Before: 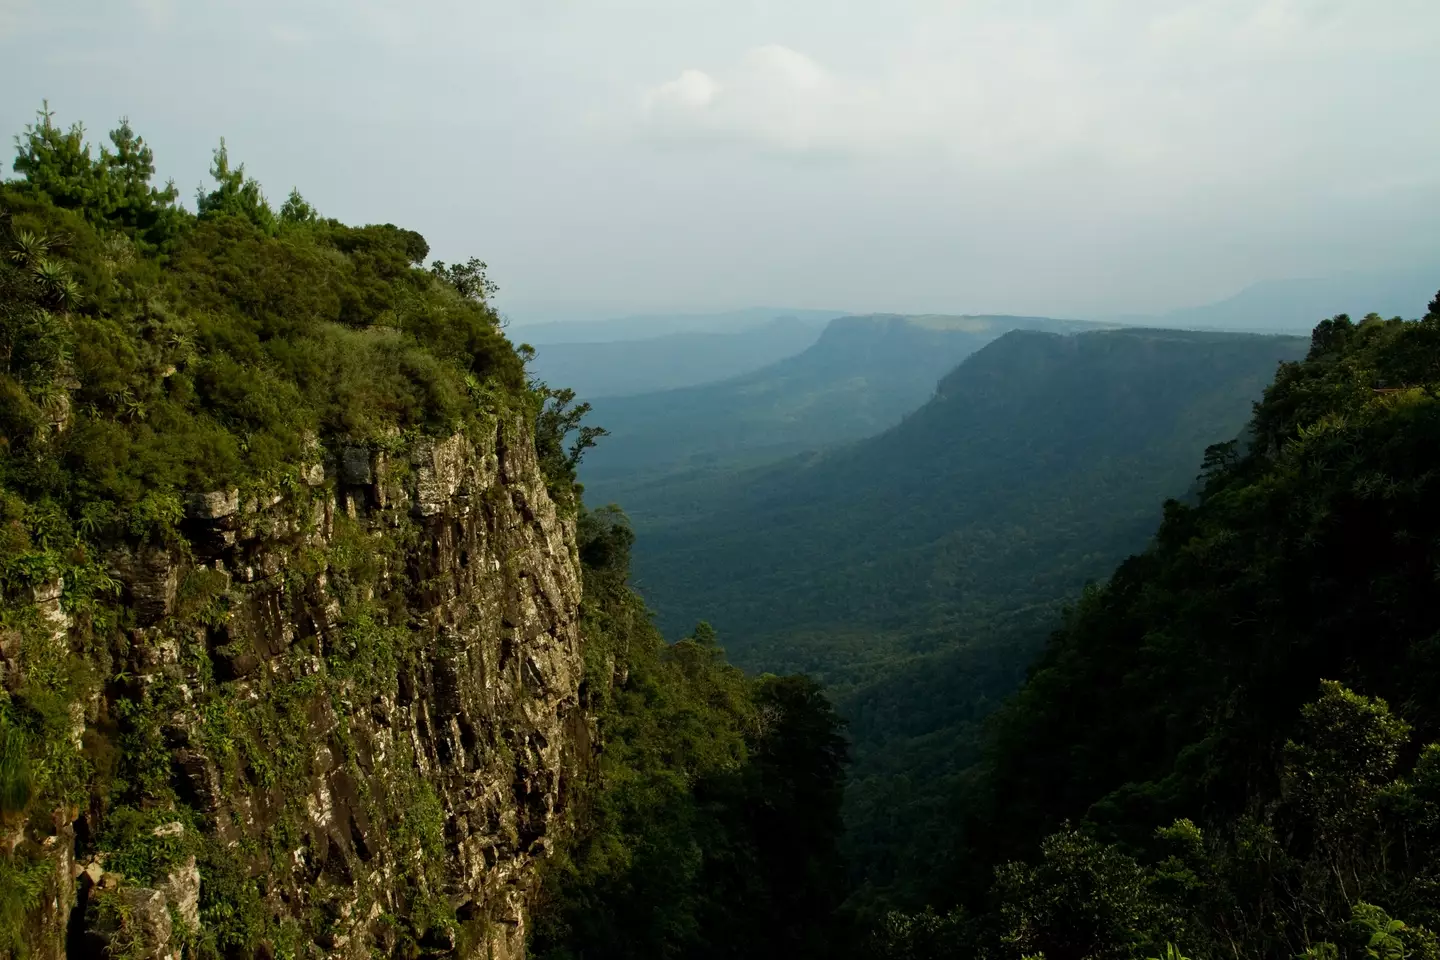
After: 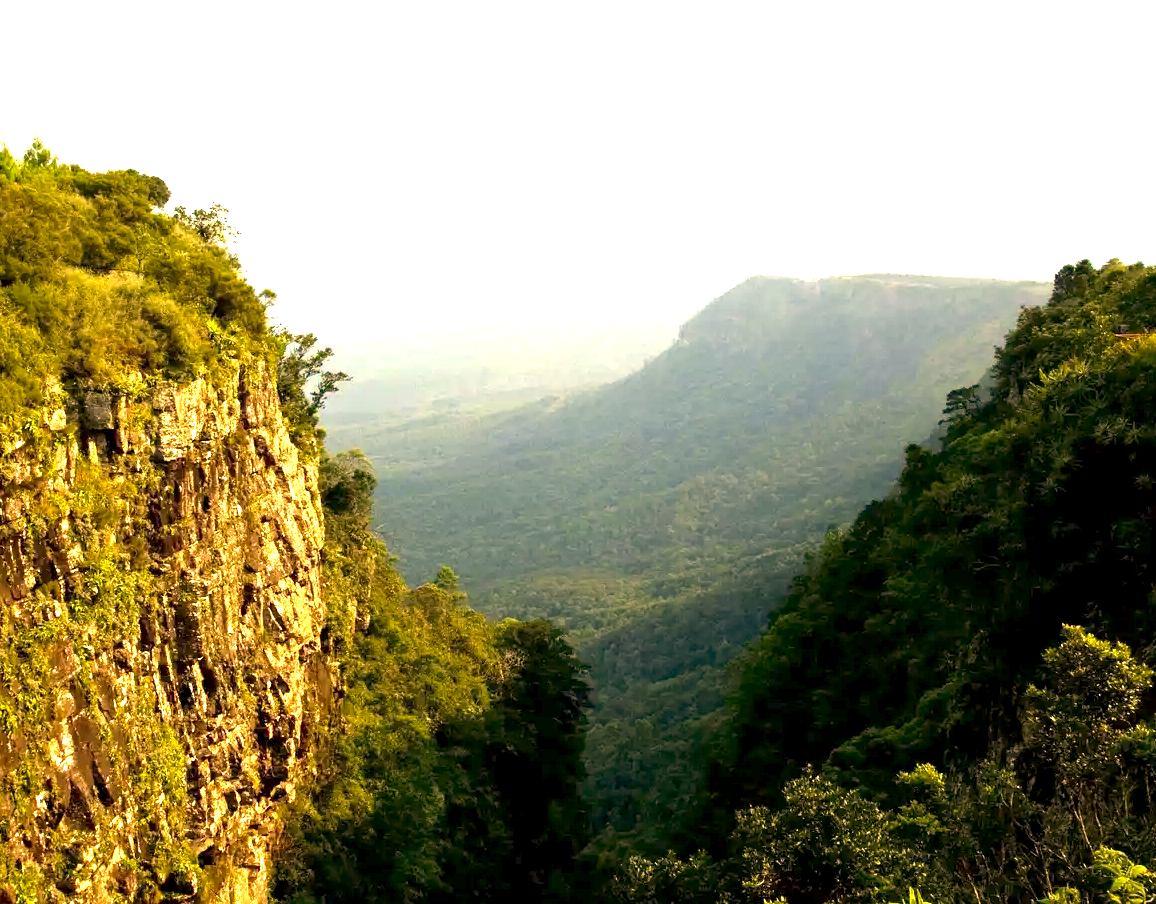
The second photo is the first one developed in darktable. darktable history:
color correction: highlights a* 21.16, highlights b* 19.61
white balance: red 1.029, blue 0.92
crop and rotate: left 17.959%, top 5.771%, right 1.742%
exposure: black level correction 0.001, exposure 2.607 EV, compensate exposure bias true, compensate highlight preservation false
